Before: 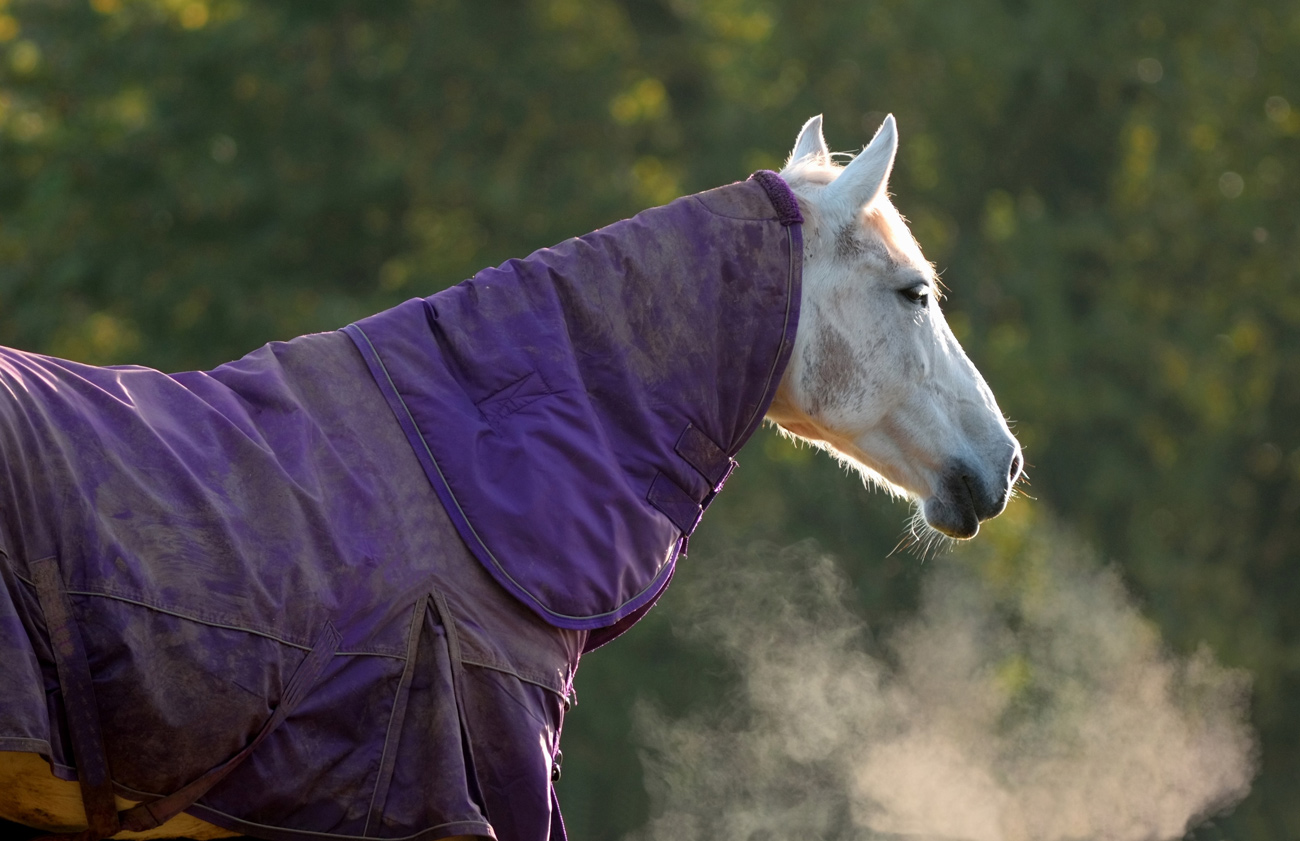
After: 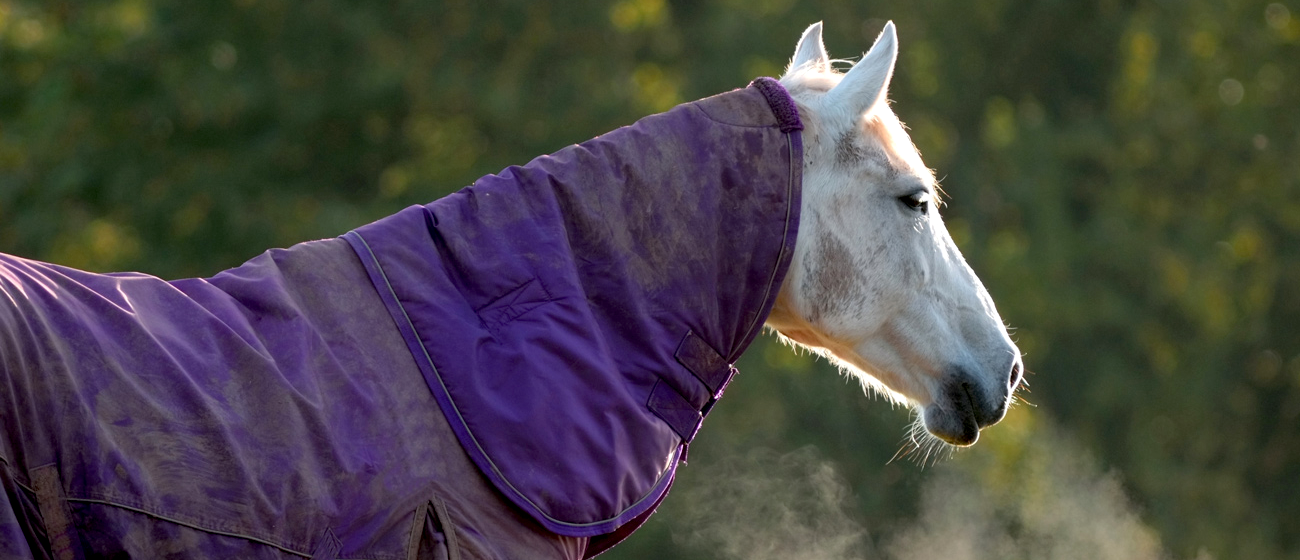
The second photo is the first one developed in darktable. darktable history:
exposure: black level correction 0.009, exposure 0.119 EV, compensate highlight preservation false
crop: top 11.166%, bottom 22.168%
